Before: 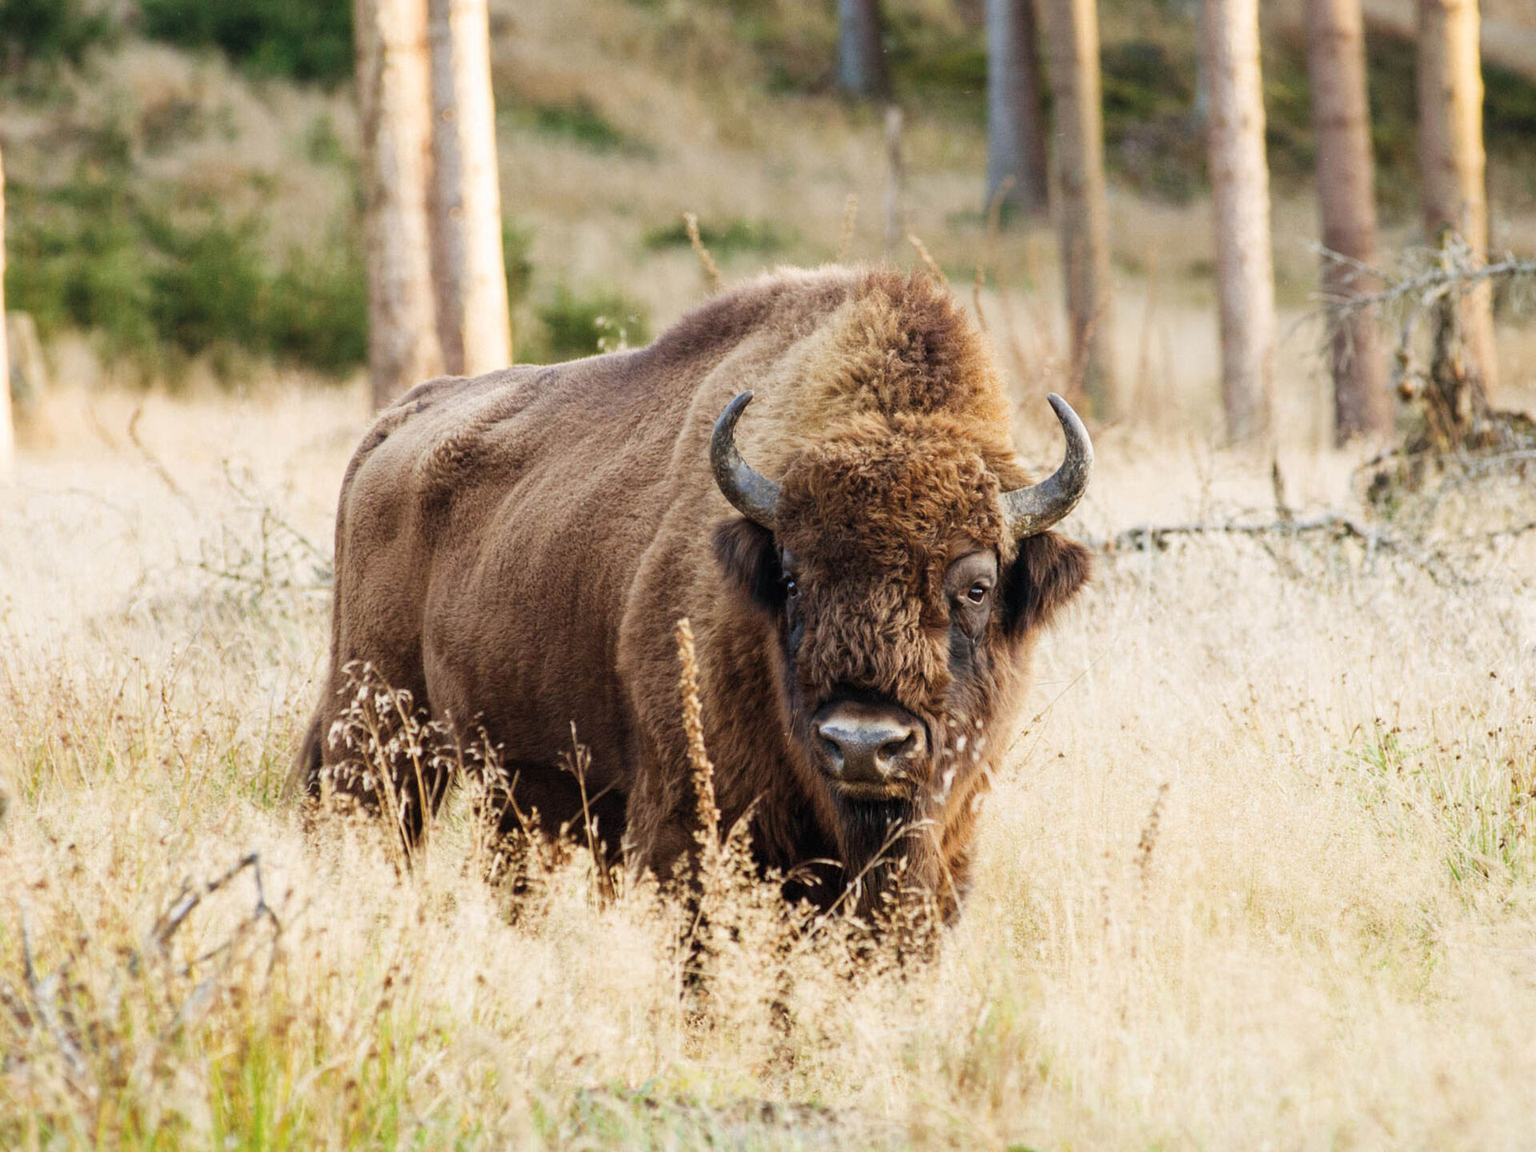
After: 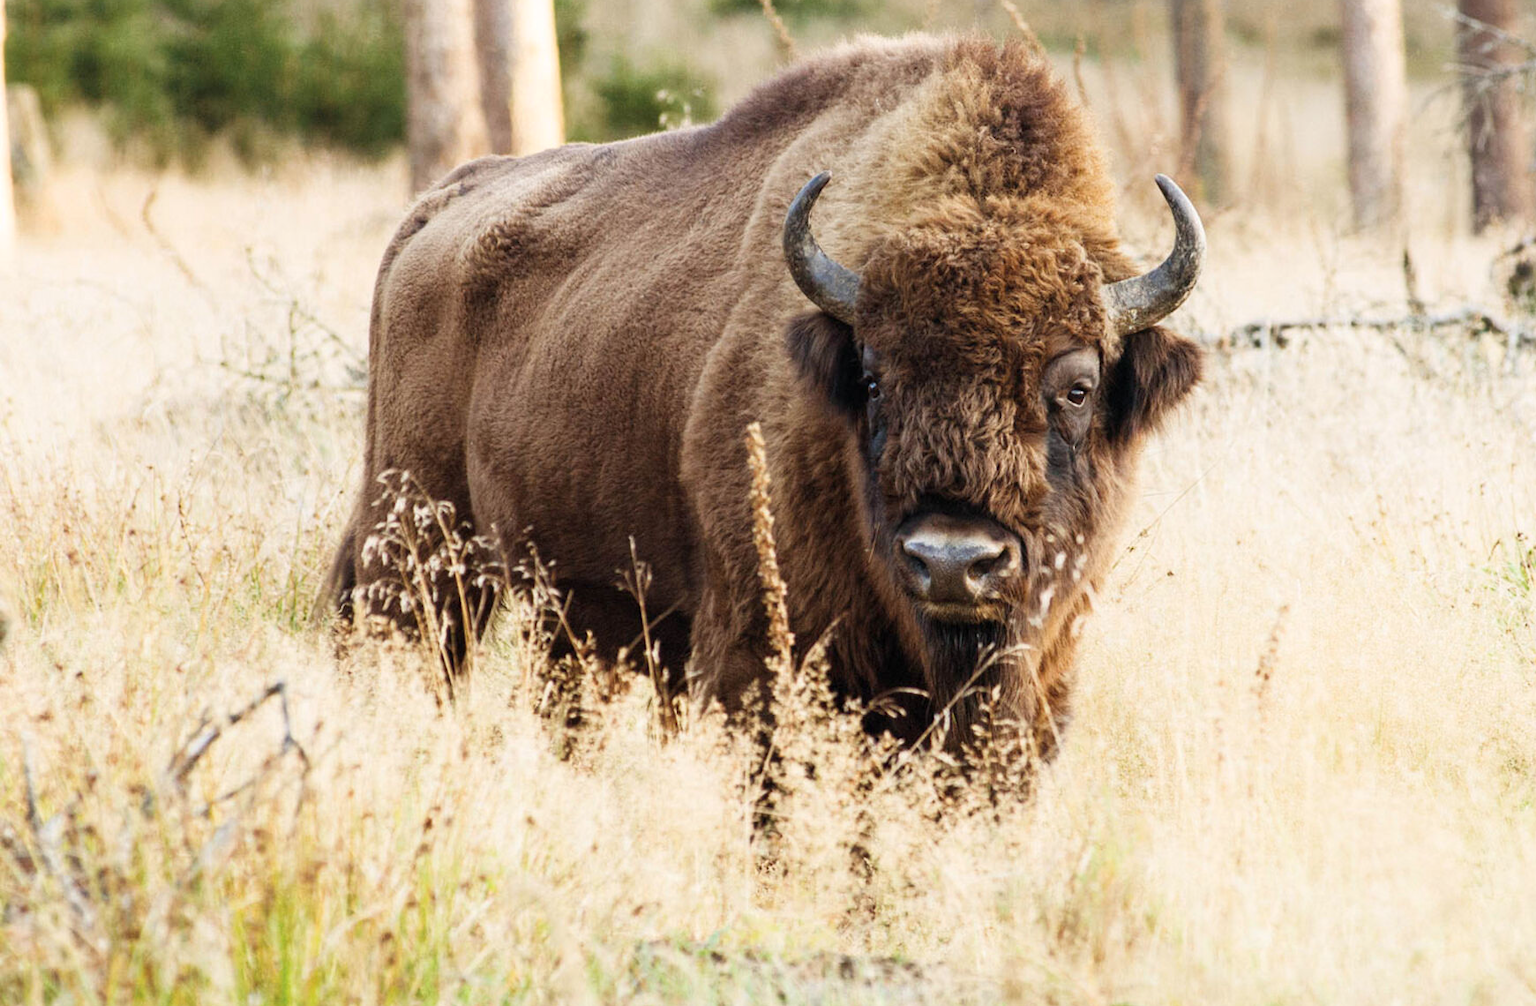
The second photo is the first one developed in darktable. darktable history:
shadows and highlights: shadows -0.62, highlights 41.08
crop: top 20.419%, right 9.314%, bottom 0.28%
